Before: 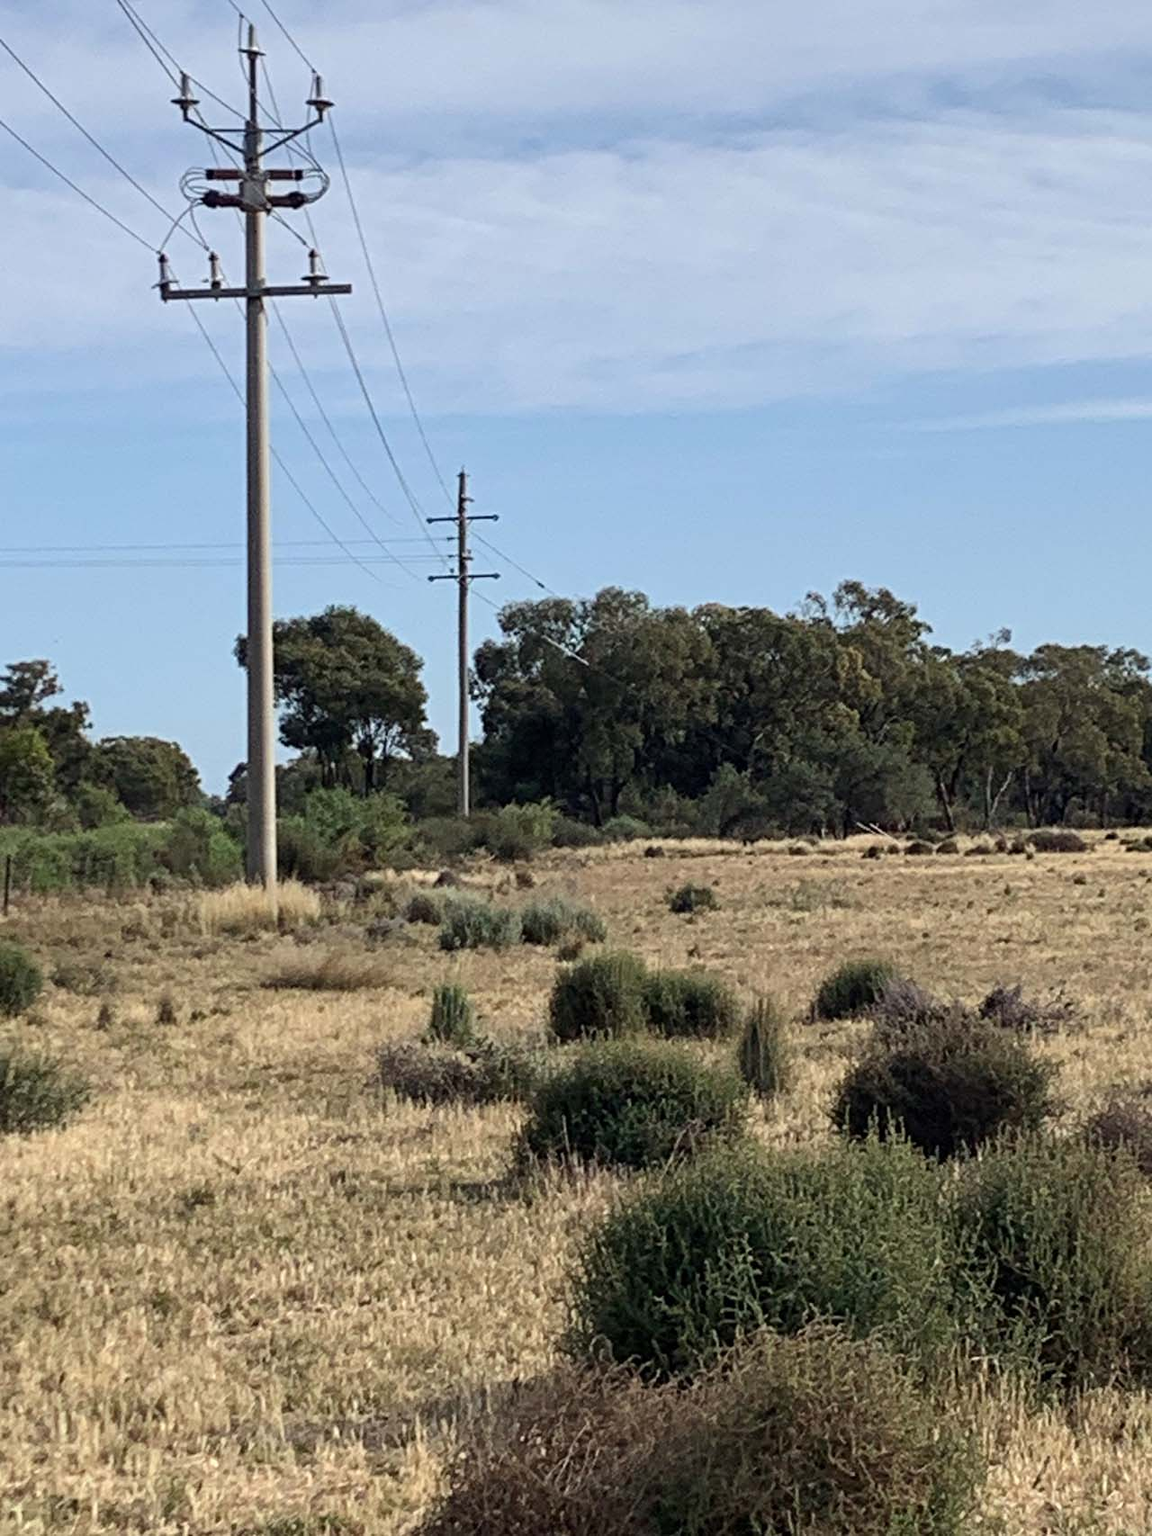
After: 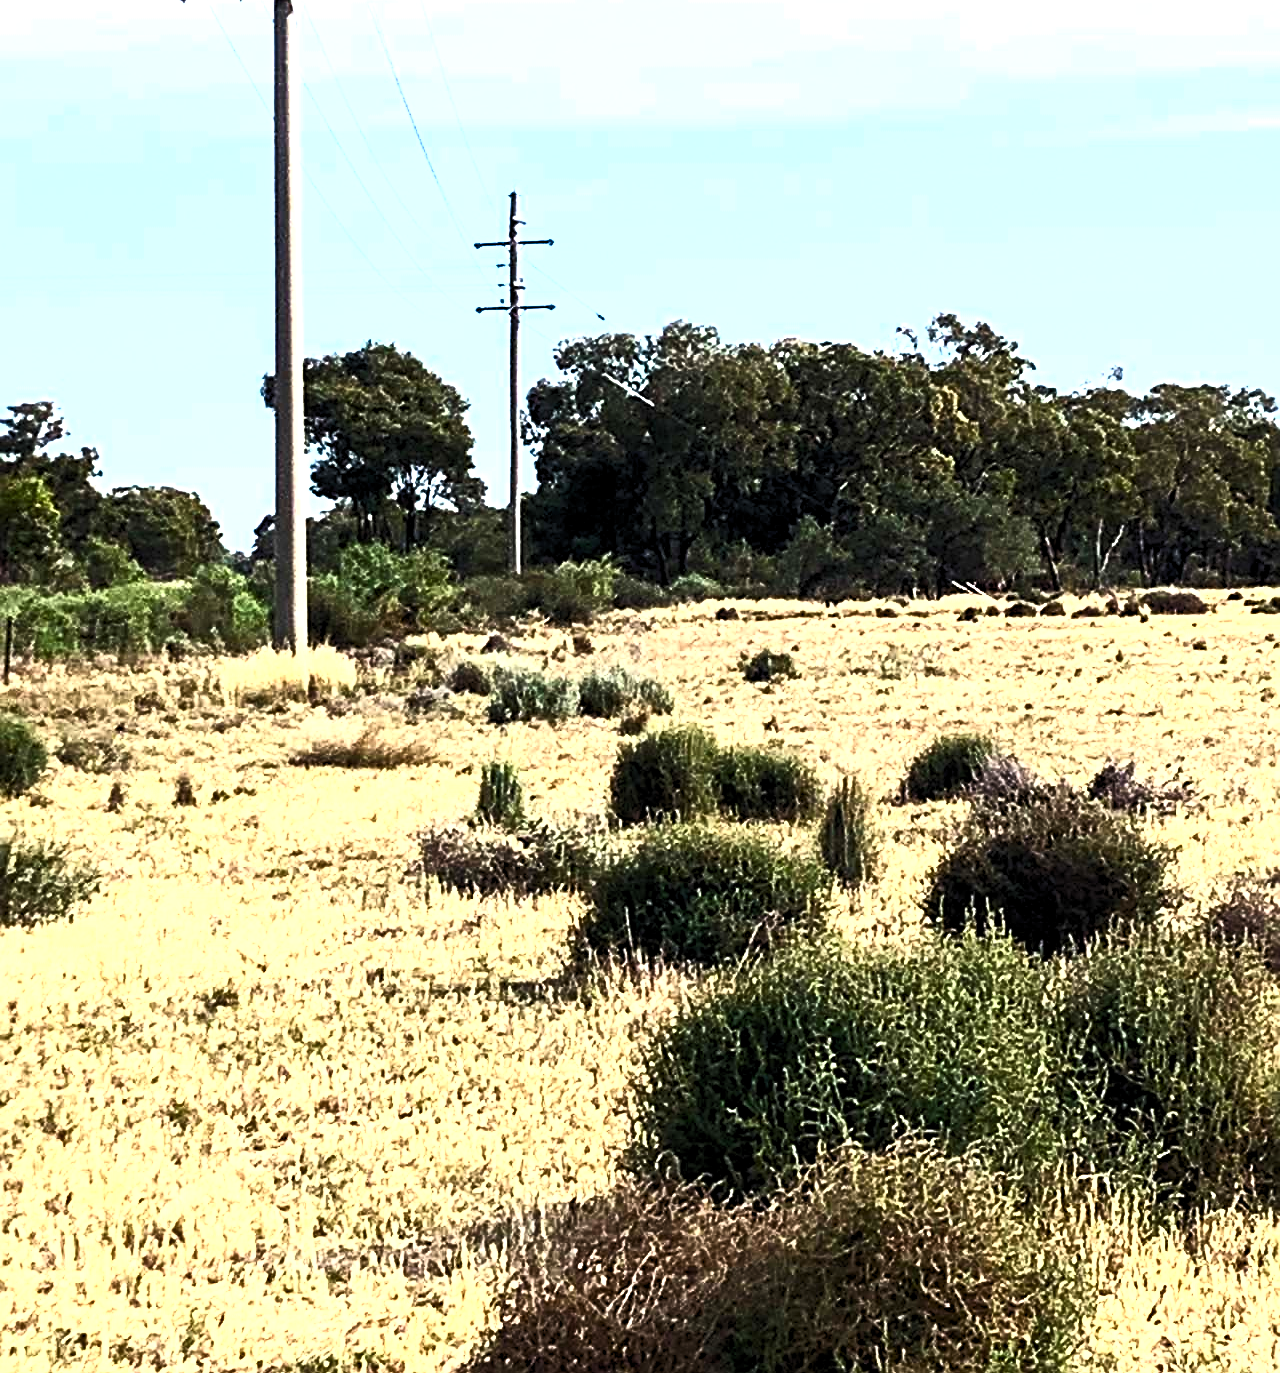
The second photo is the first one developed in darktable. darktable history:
sharpen: on, module defaults
crop and rotate: top 19.556%
contrast brightness saturation: contrast 0.845, brightness 0.587, saturation 0.601
levels: levels [0.055, 0.477, 0.9]
